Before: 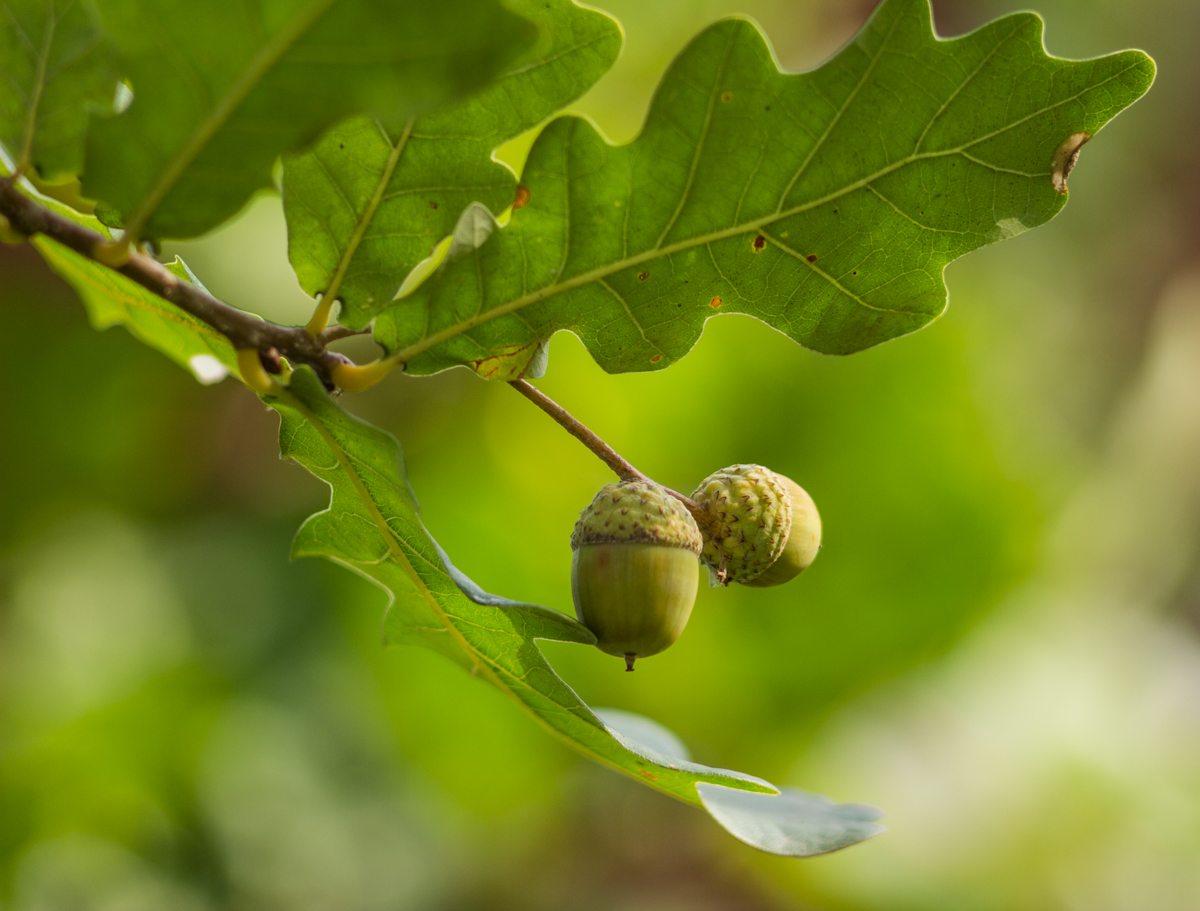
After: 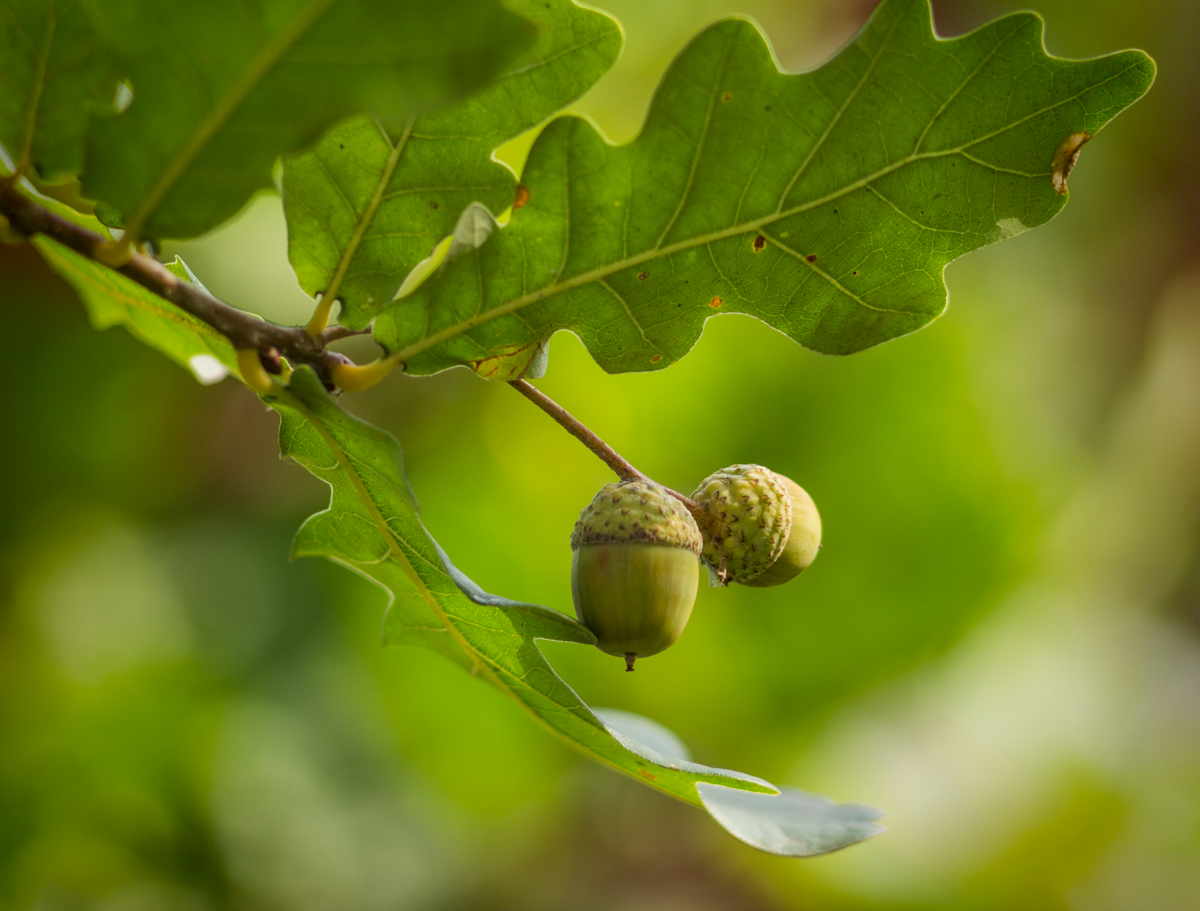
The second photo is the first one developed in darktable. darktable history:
vignetting: fall-off start 76.34%, fall-off radius 27.89%, saturation 0.367, width/height ratio 0.972
